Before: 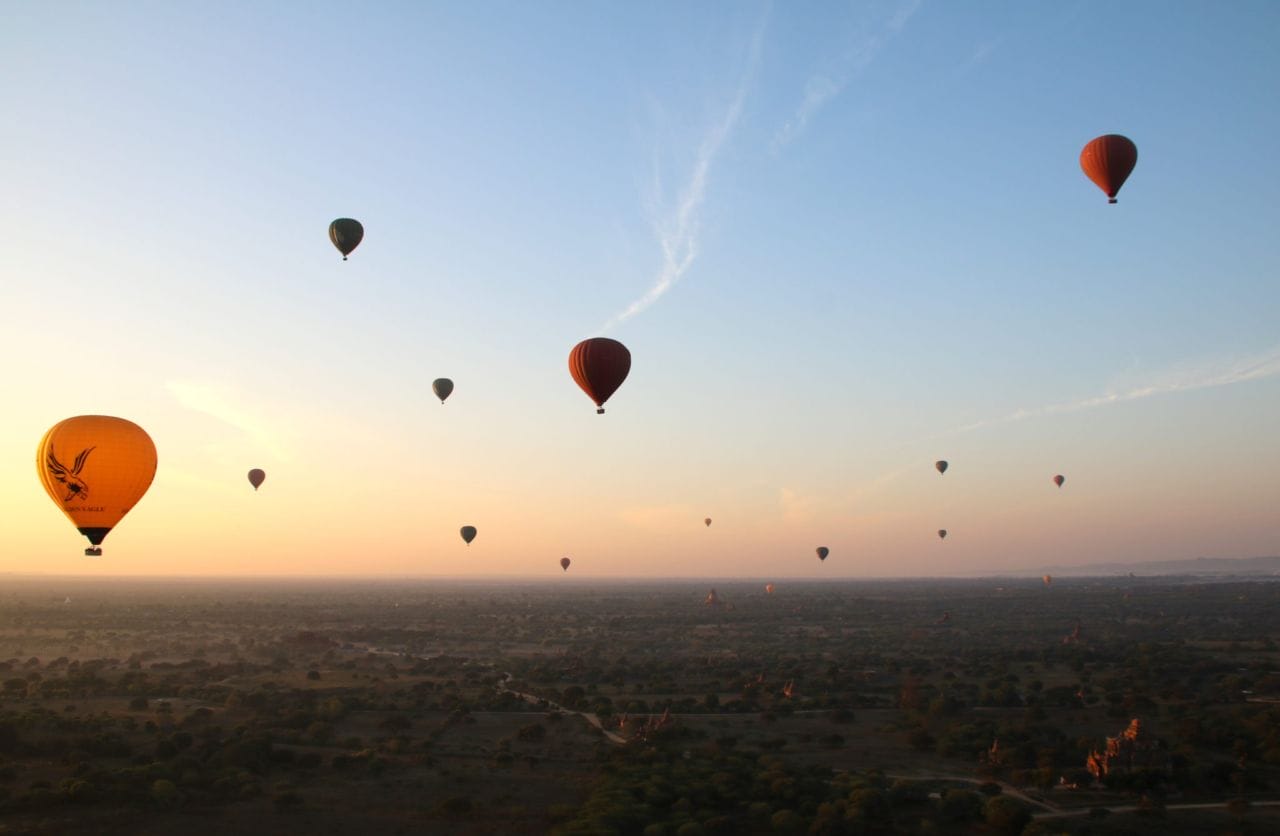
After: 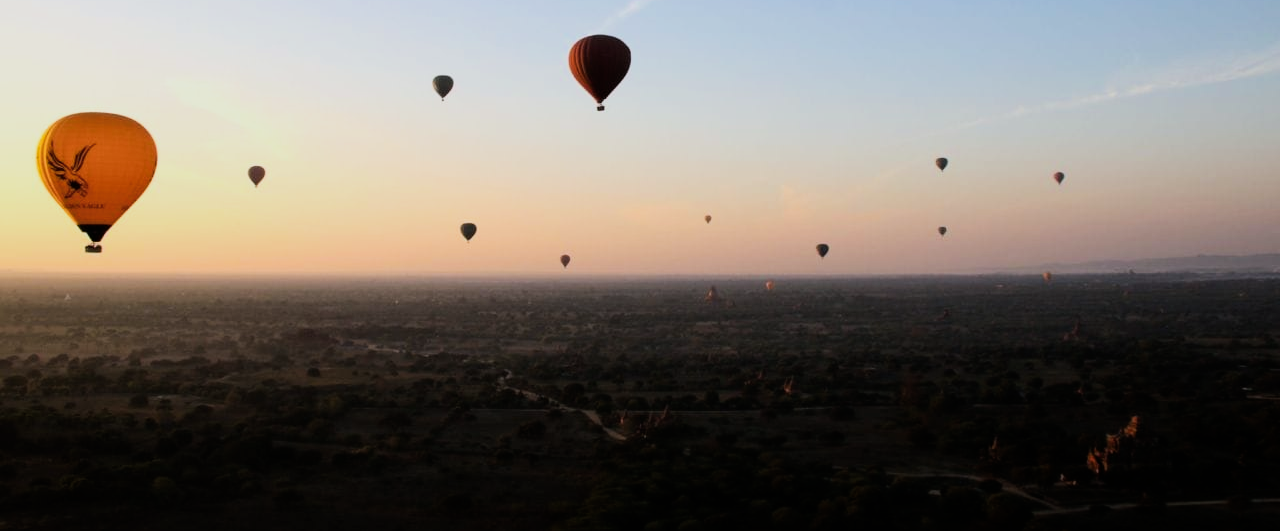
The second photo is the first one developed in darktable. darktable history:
white balance: red 0.983, blue 1.036
color balance rgb: perceptual brilliance grading › highlights 14.29%, perceptual brilliance grading › mid-tones -5.92%, perceptual brilliance grading › shadows -26.83%, global vibrance 31.18%
filmic rgb: black relative exposure -7.65 EV, white relative exposure 4.56 EV, hardness 3.61
crop and rotate: top 36.435%
